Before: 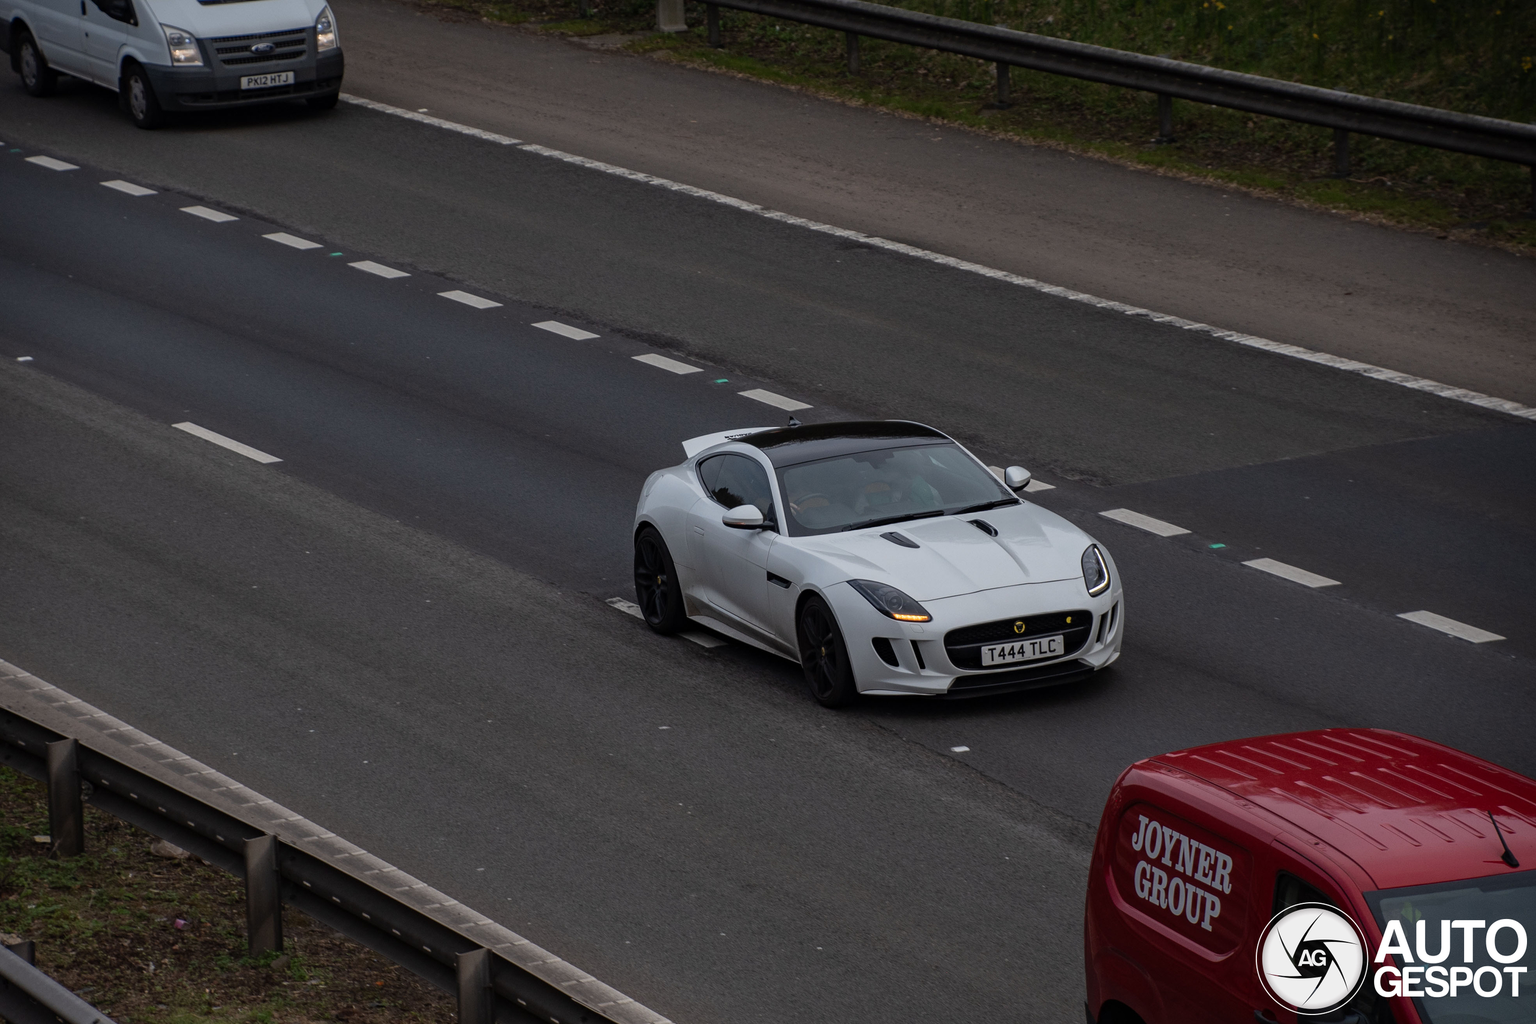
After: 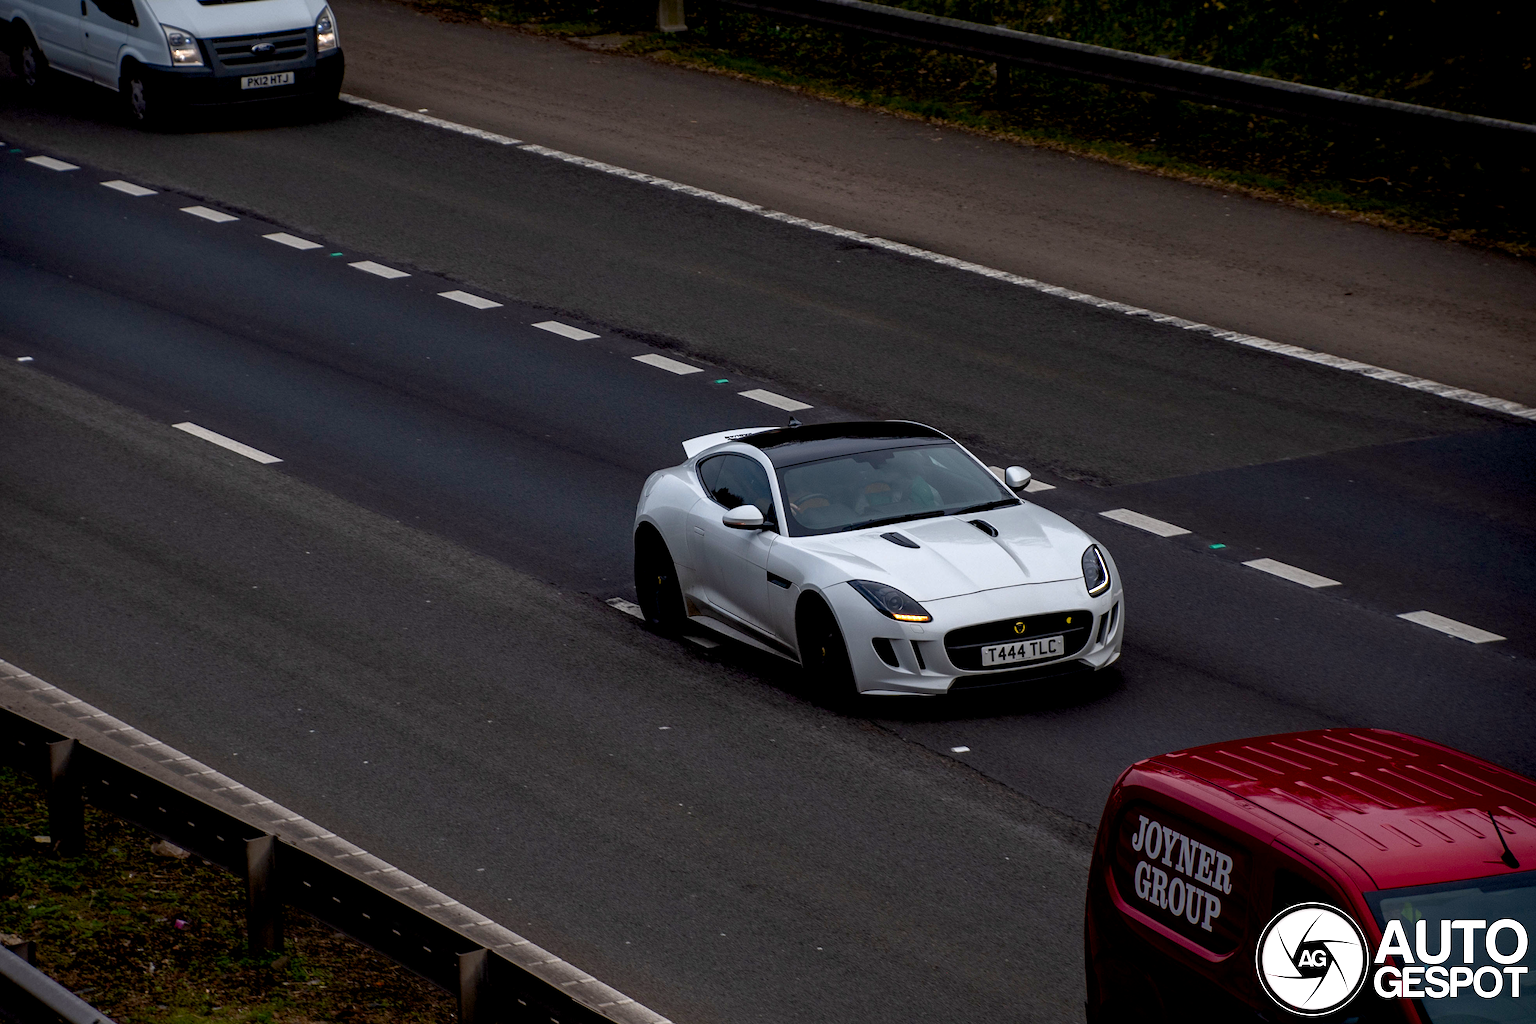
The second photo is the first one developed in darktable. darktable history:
color balance rgb: power › hue 62.27°, highlights gain › chroma 0.142%, highlights gain › hue 329.7°, linear chroma grading › global chroma 15.618%, perceptual saturation grading › global saturation 20%, perceptual saturation grading › highlights -49.861%, perceptual saturation grading › shadows 24.69%, perceptual brilliance grading › global brilliance 21.229%, perceptual brilliance grading › shadows -34.86%
exposure: black level correction 0.014, compensate highlight preservation false
